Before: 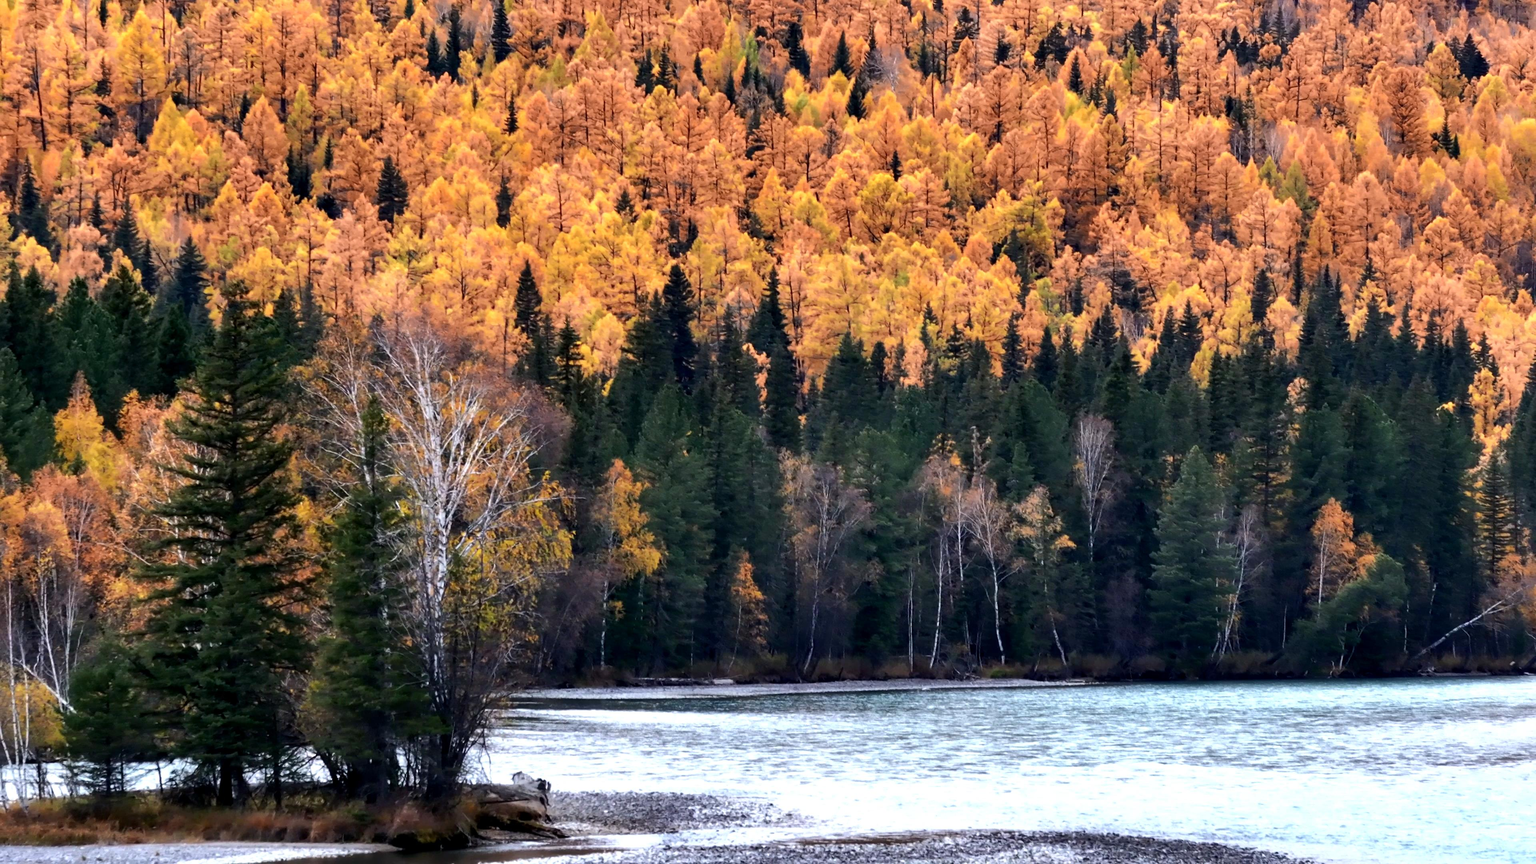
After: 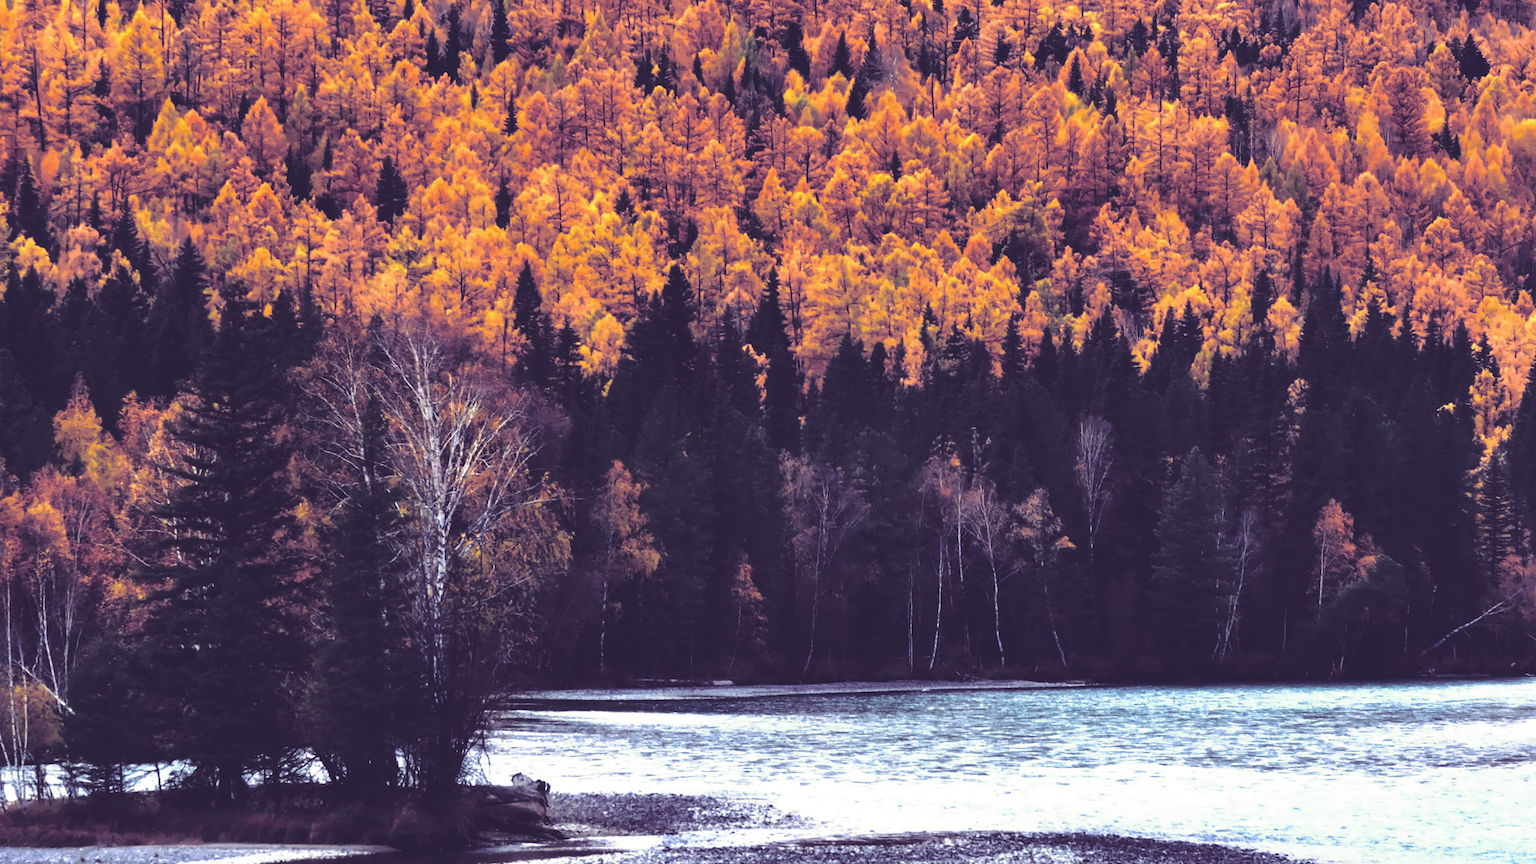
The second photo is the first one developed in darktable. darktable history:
split-toning: shadows › hue 255.6°, shadows › saturation 0.66, highlights › hue 43.2°, highlights › saturation 0.68, balance -50.1
crop and rotate: left 0.126%
rgb curve: curves: ch0 [(0, 0.186) (0.314, 0.284) (0.775, 0.708) (1, 1)], compensate middle gray true, preserve colors none
